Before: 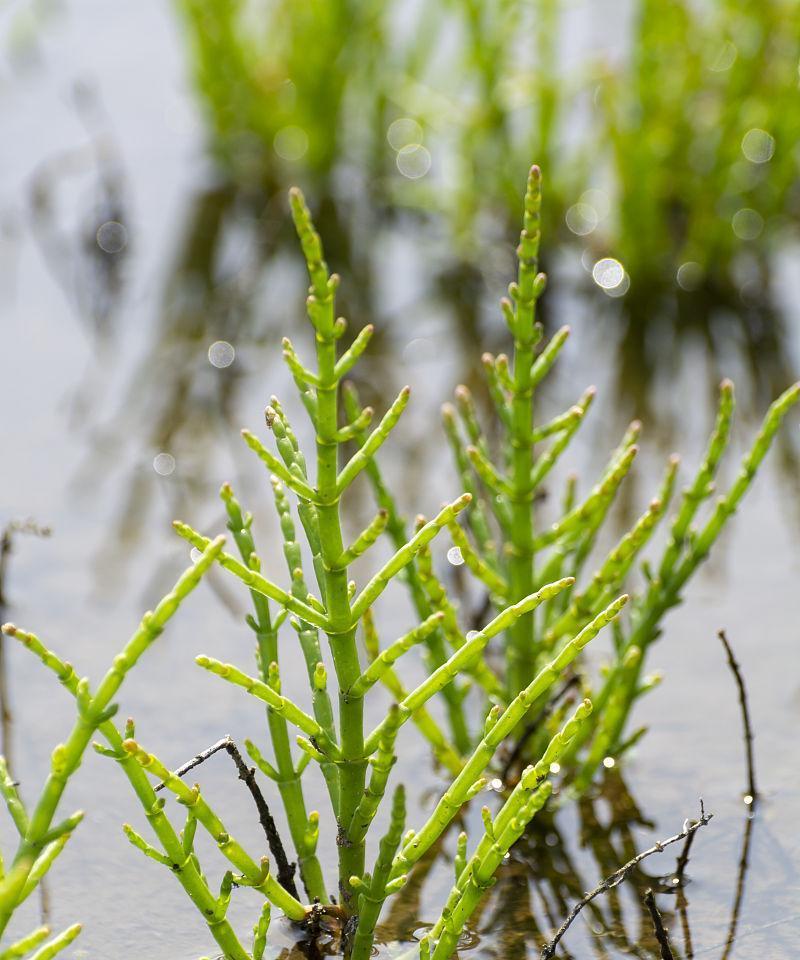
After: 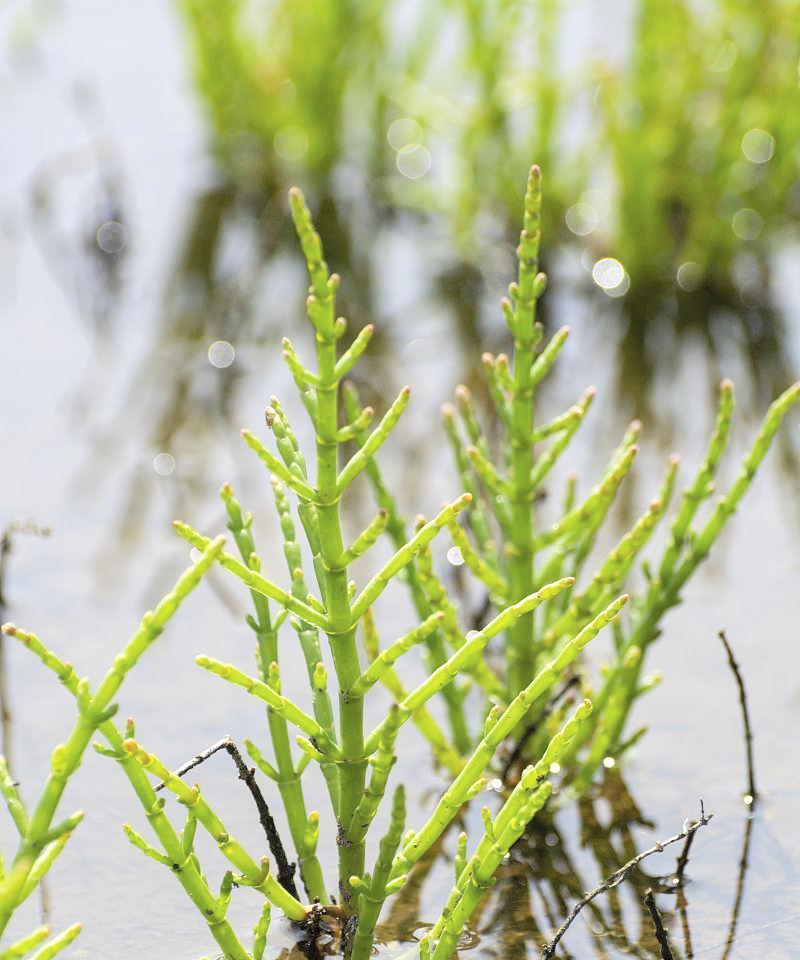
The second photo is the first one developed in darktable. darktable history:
tone equalizer: edges refinement/feathering 500, mask exposure compensation -1.57 EV, preserve details no
contrast brightness saturation: contrast 0.142, brightness 0.224
